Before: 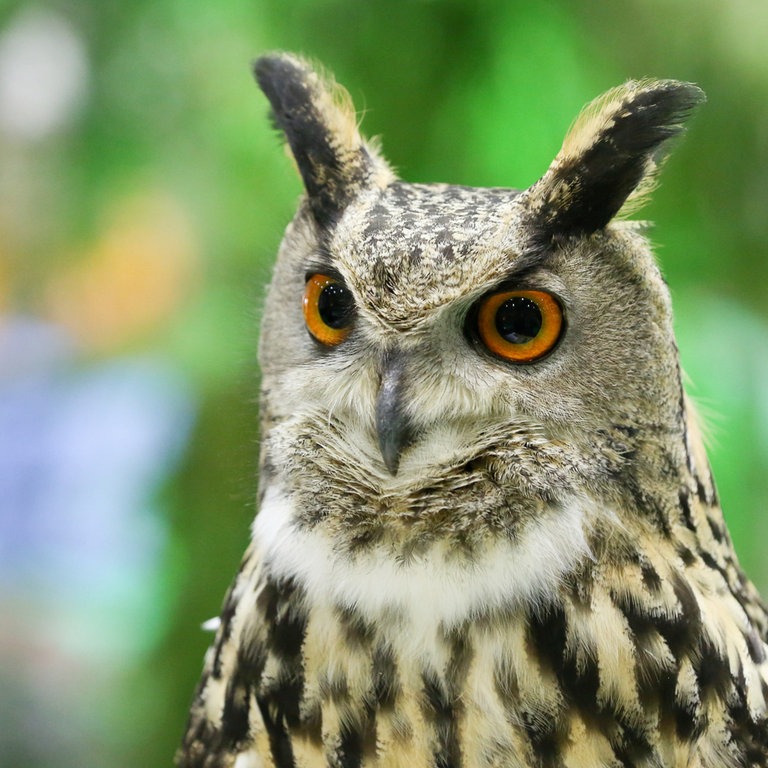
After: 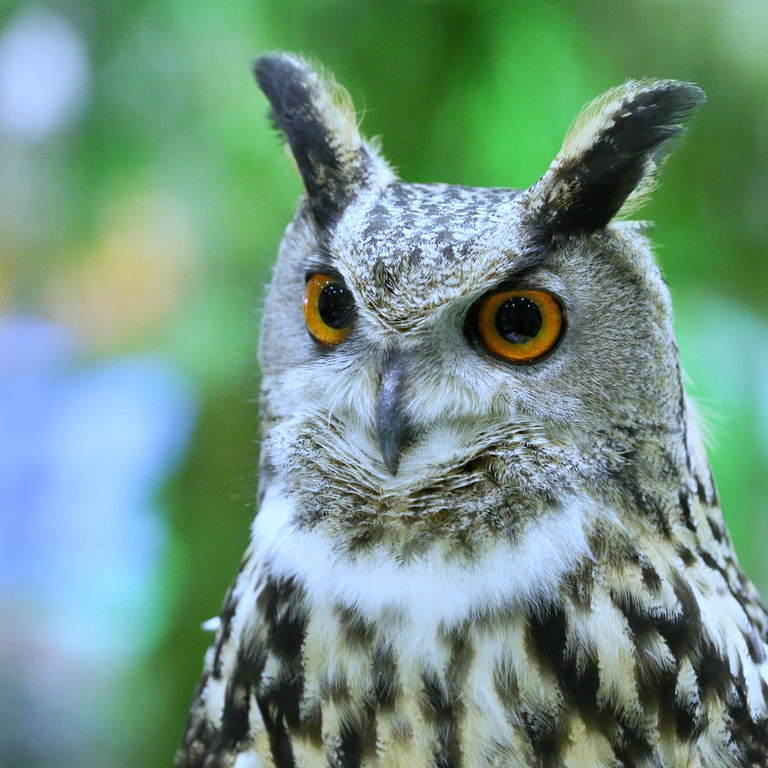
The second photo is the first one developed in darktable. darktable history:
white balance: red 0.871, blue 1.249
color balance: mode lift, gamma, gain (sRGB)
